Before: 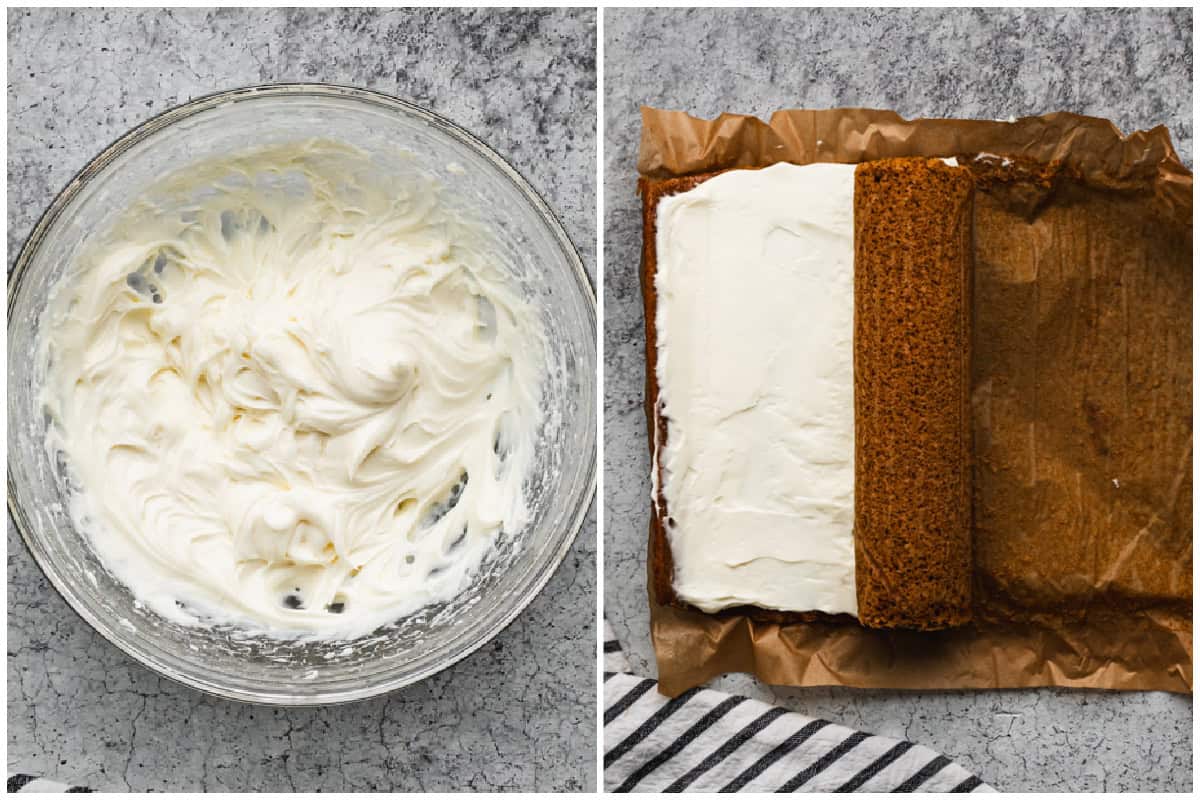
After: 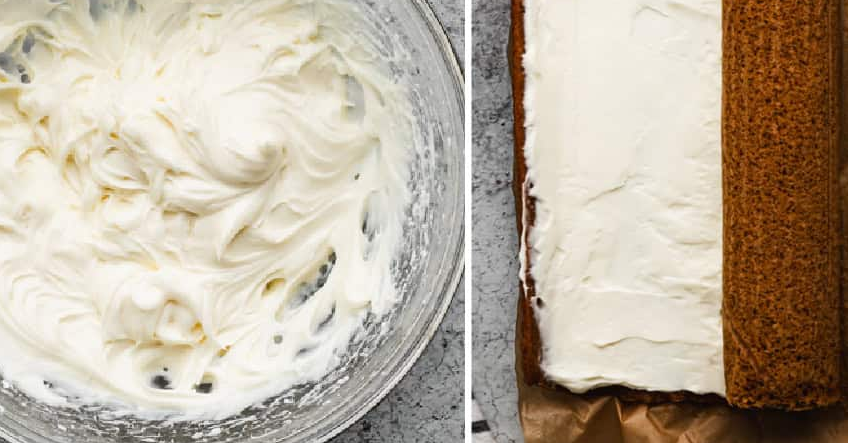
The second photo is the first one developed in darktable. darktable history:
crop: left 11.02%, top 27.515%, right 18.29%, bottom 17.001%
